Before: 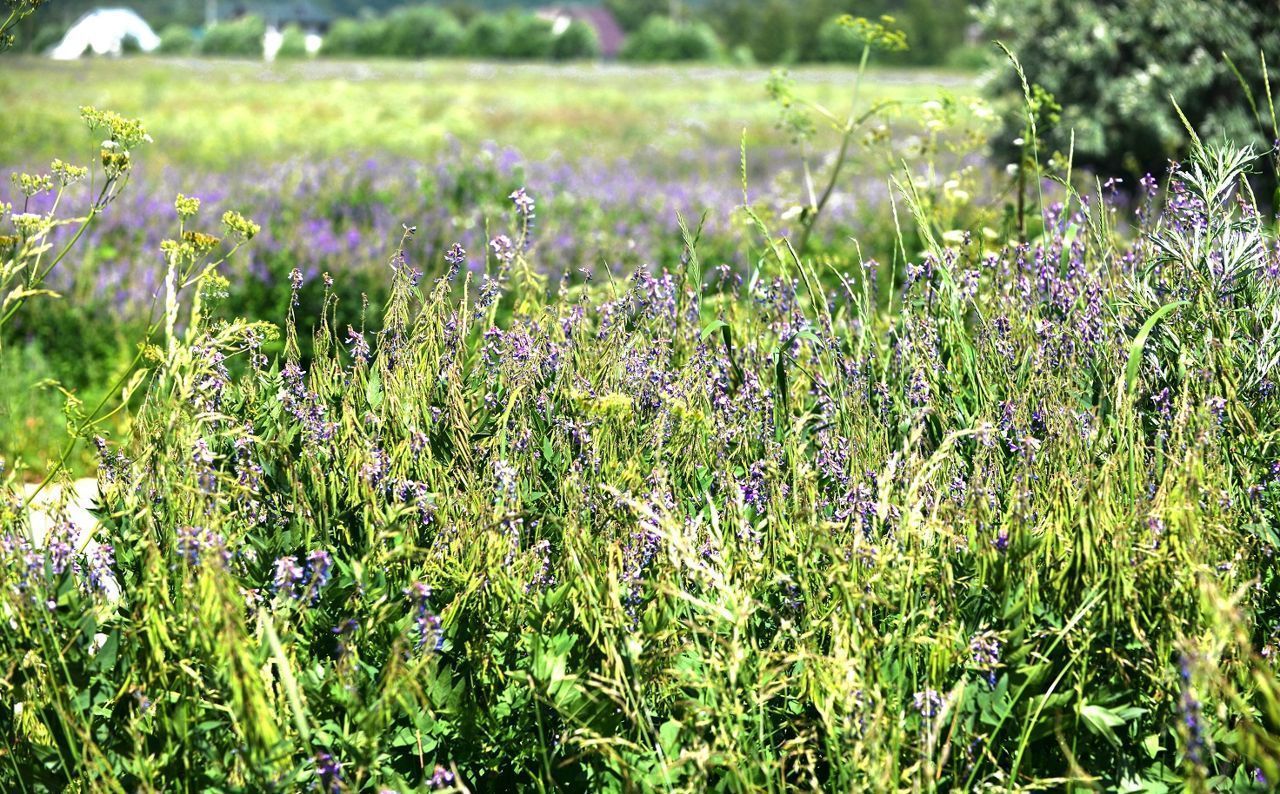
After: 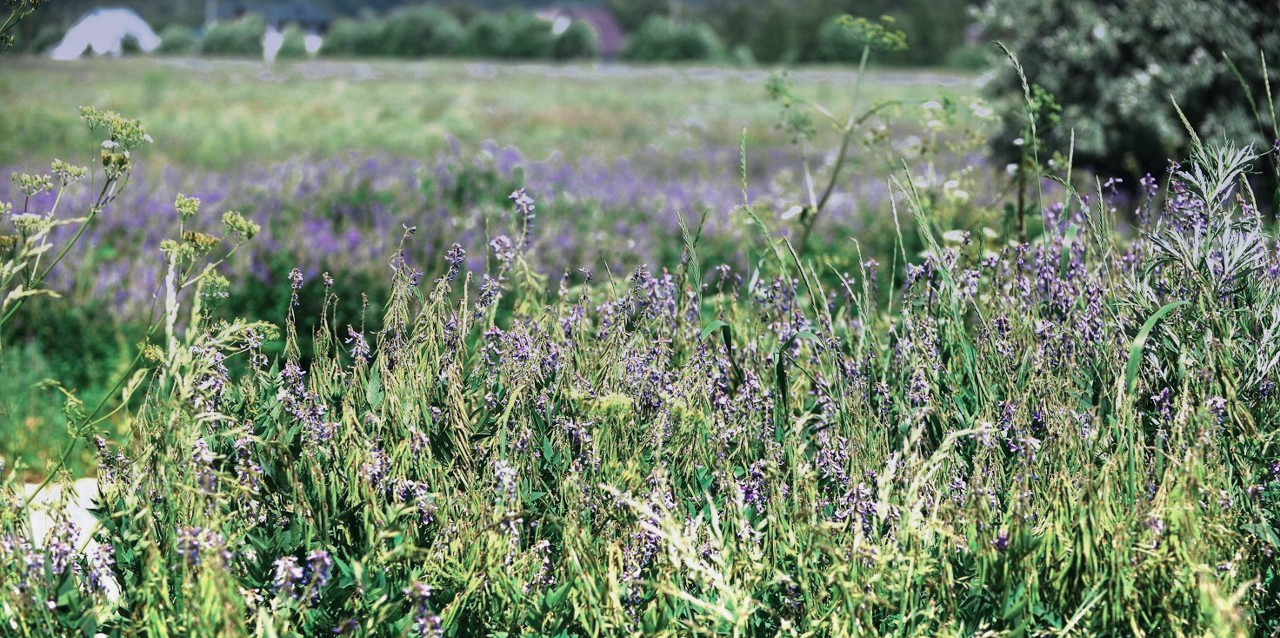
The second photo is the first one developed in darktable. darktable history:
graduated density: hue 238.83°, saturation 50%
crop: bottom 19.644%
color zones: curves: ch0 [(0, 0.5) (0.125, 0.4) (0.25, 0.5) (0.375, 0.4) (0.5, 0.4) (0.625, 0.35) (0.75, 0.35) (0.875, 0.5)]; ch1 [(0, 0.35) (0.125, 0.45) (0.25, 0.35) (0.375, 0.35) (0.5, 0.35) (0.625, 0.35) (0.75, 0.45) (0.875, 0.35)]; ch2 [(0, 0.6) (0.125, 0.5) (0.25, 0.5) (0.375, 0.6) (0.5, 0.6) (0.625, 0.5) (0.75, 0.5) (0.875, 0.5)]
tone equalizer: on, module defaults
